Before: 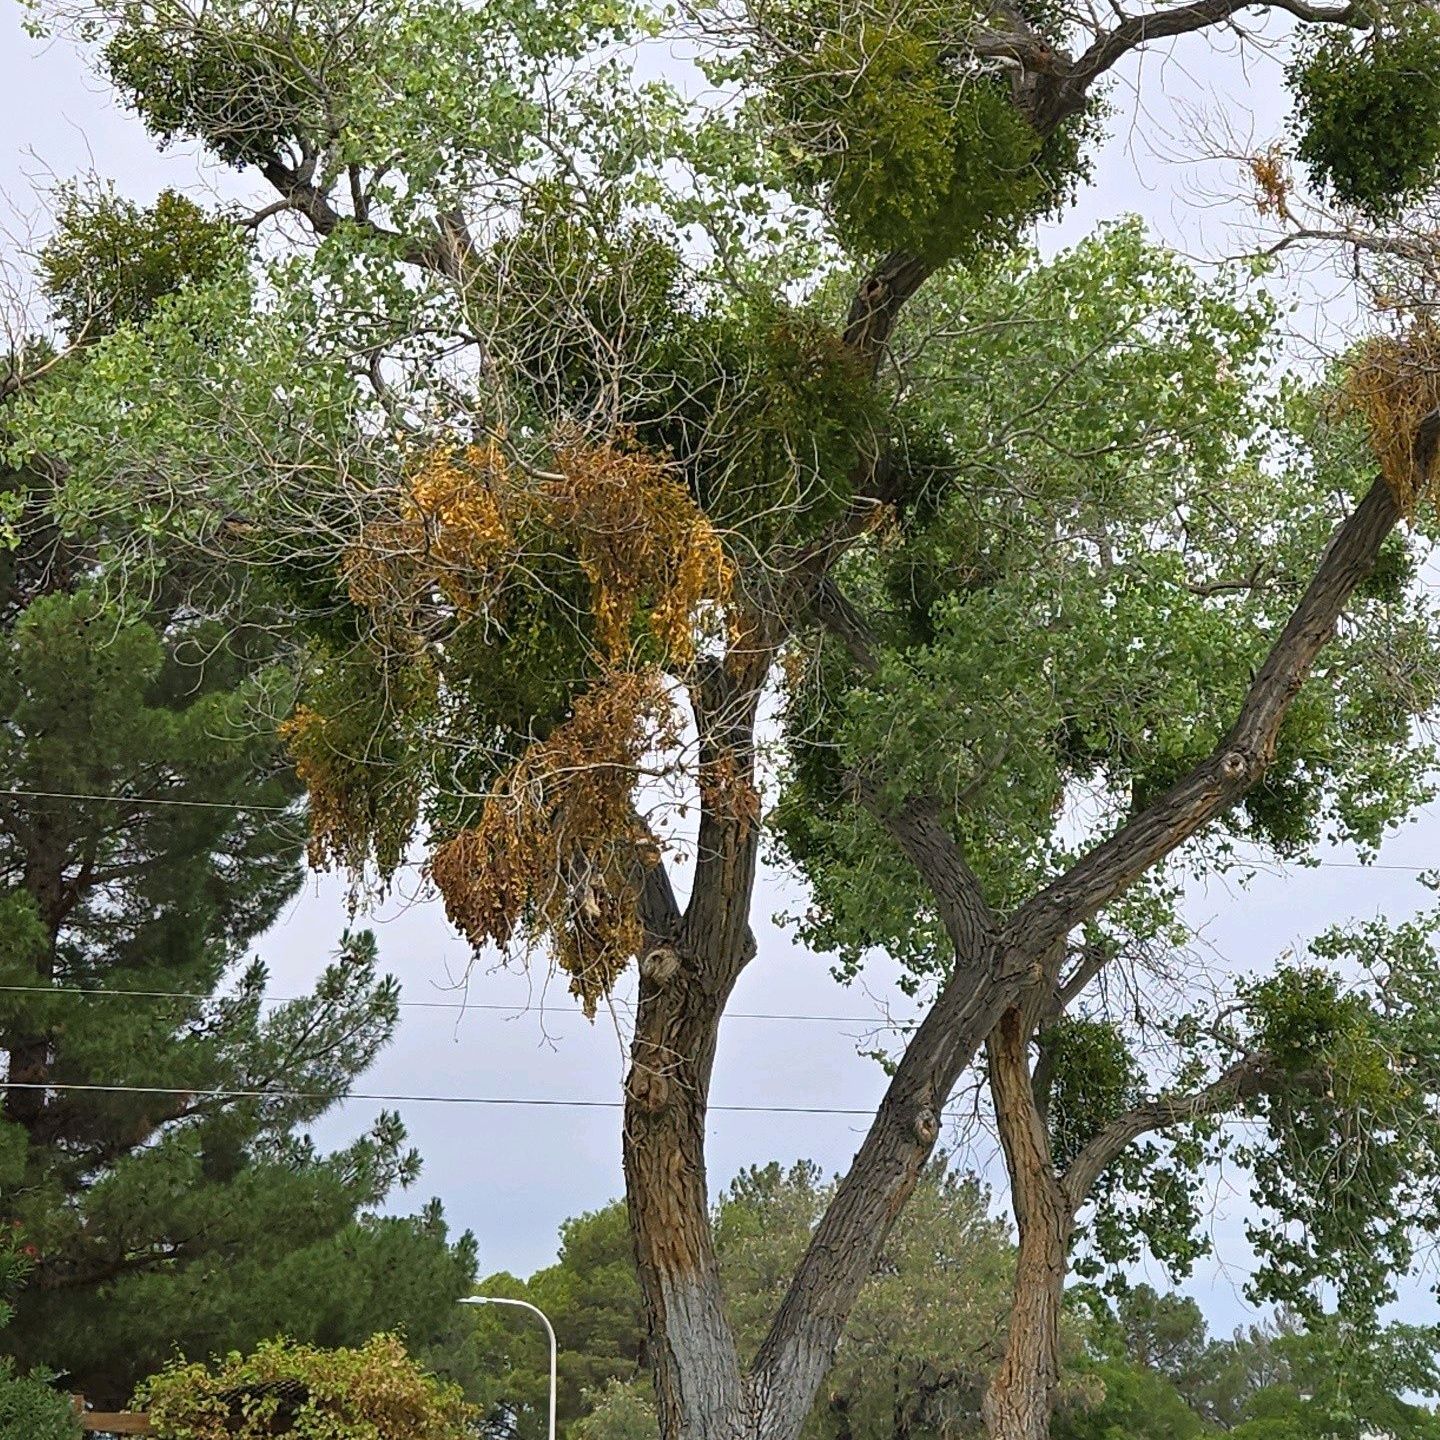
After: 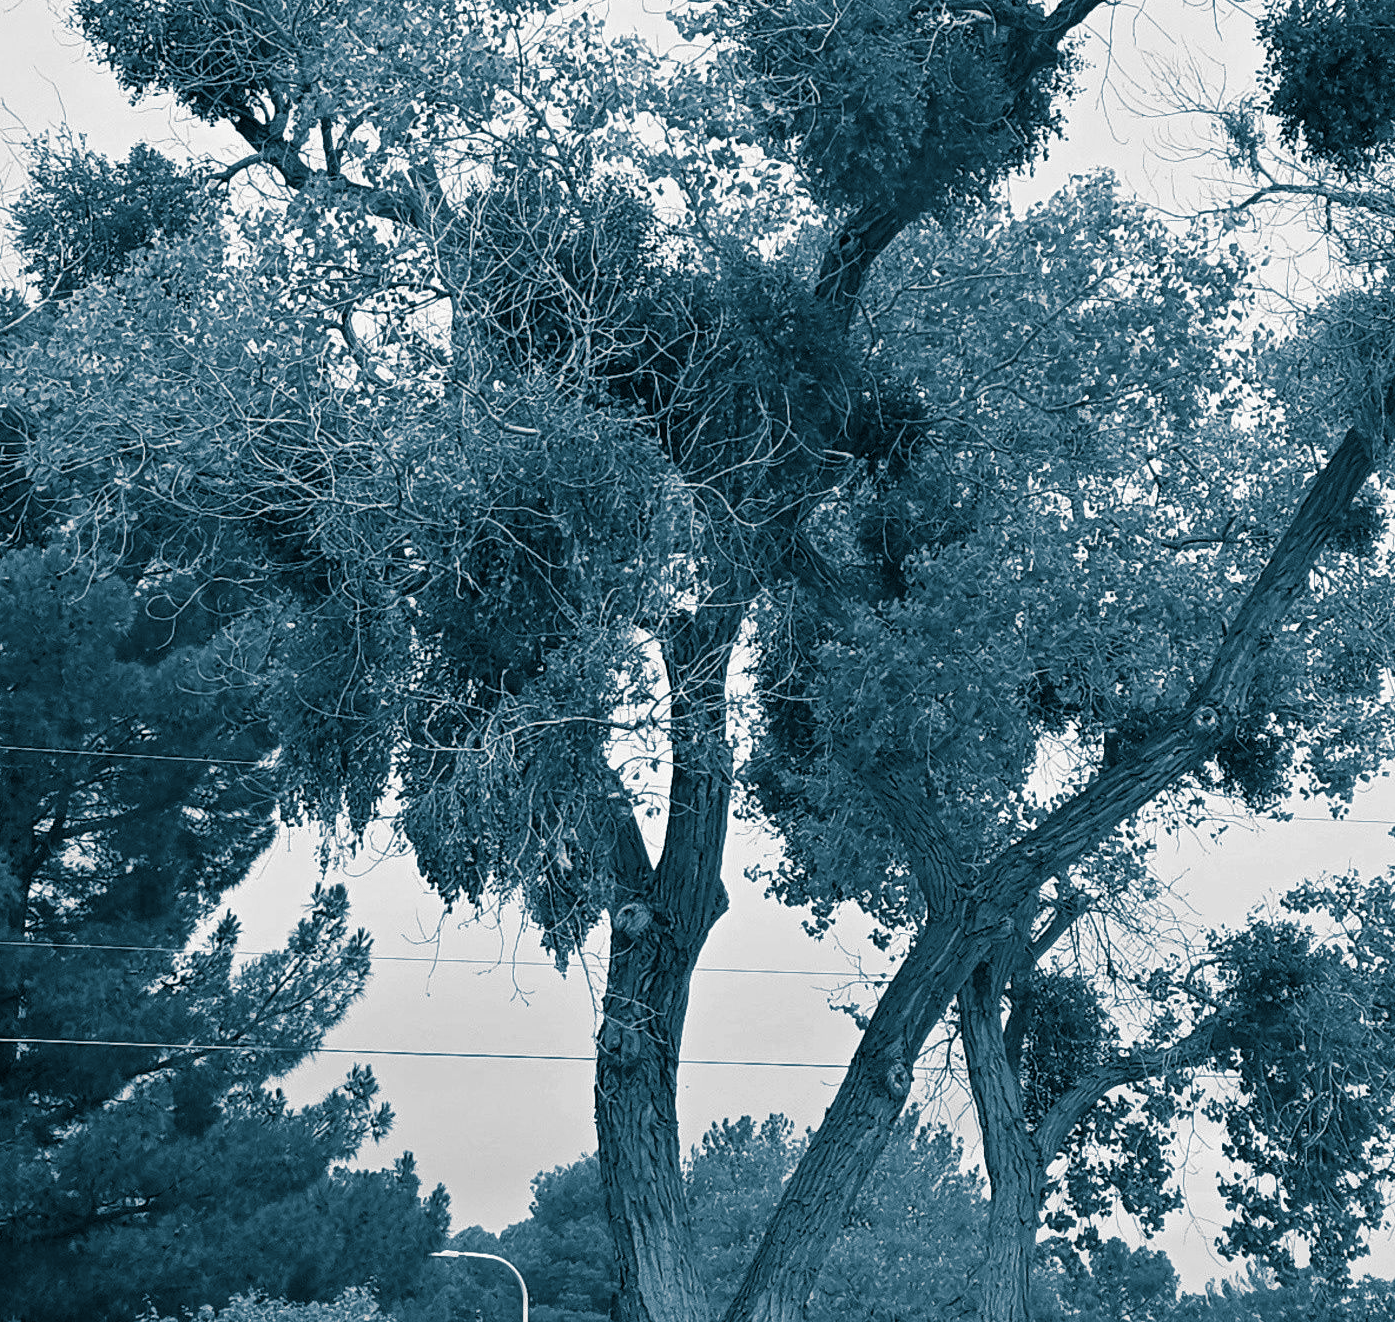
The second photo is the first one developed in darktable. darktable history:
split-toning: shadows › hue 212.4°, balance -70
crop: left 1.964%, top 3.251%, right 1.122%, bottom 4.933%
color correction: highlights a* 2.72, highlights b* 22.8
exposure: compensate highlight preservation false
white balance: red 0.926, green 1.003, blue 1.133
monochrome: on, module defaults
tone equalizer: on, module defaults
